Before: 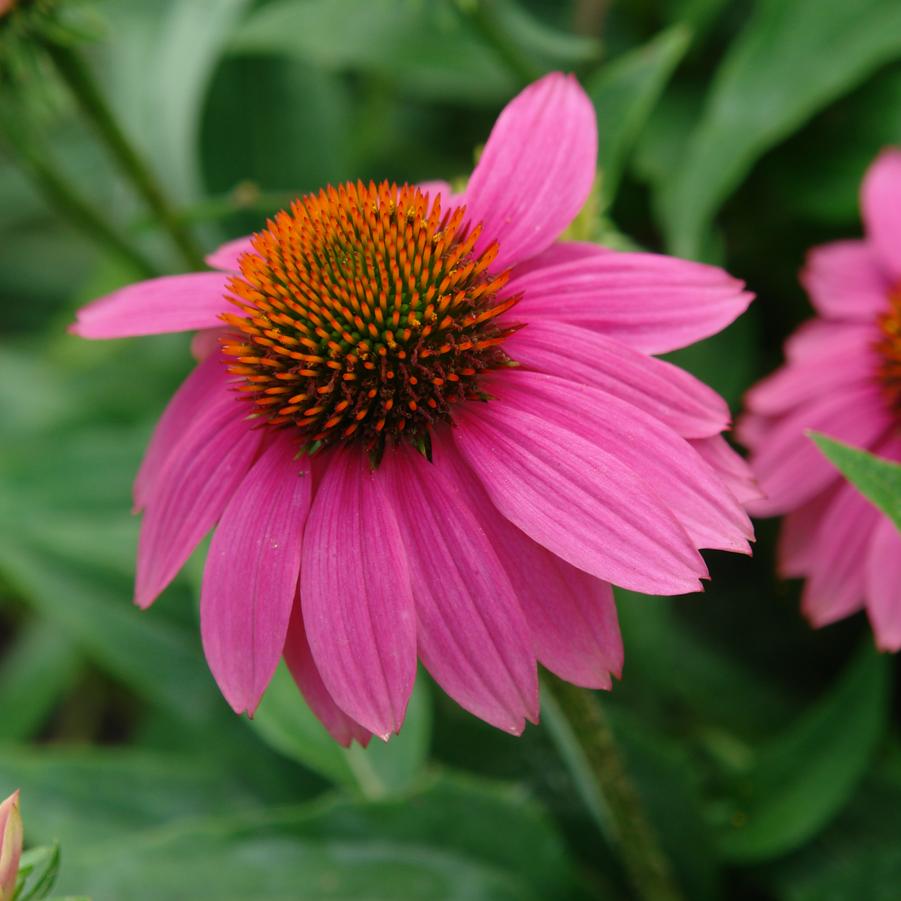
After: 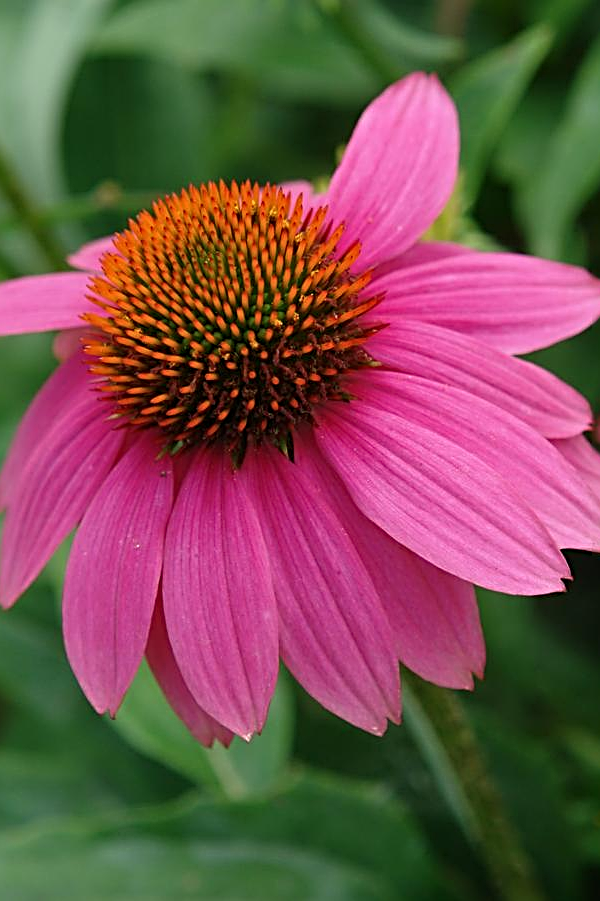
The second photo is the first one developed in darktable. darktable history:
sharpen: radius 3.025, amount 0.757
crop: left 15.419%, right 17.914%
